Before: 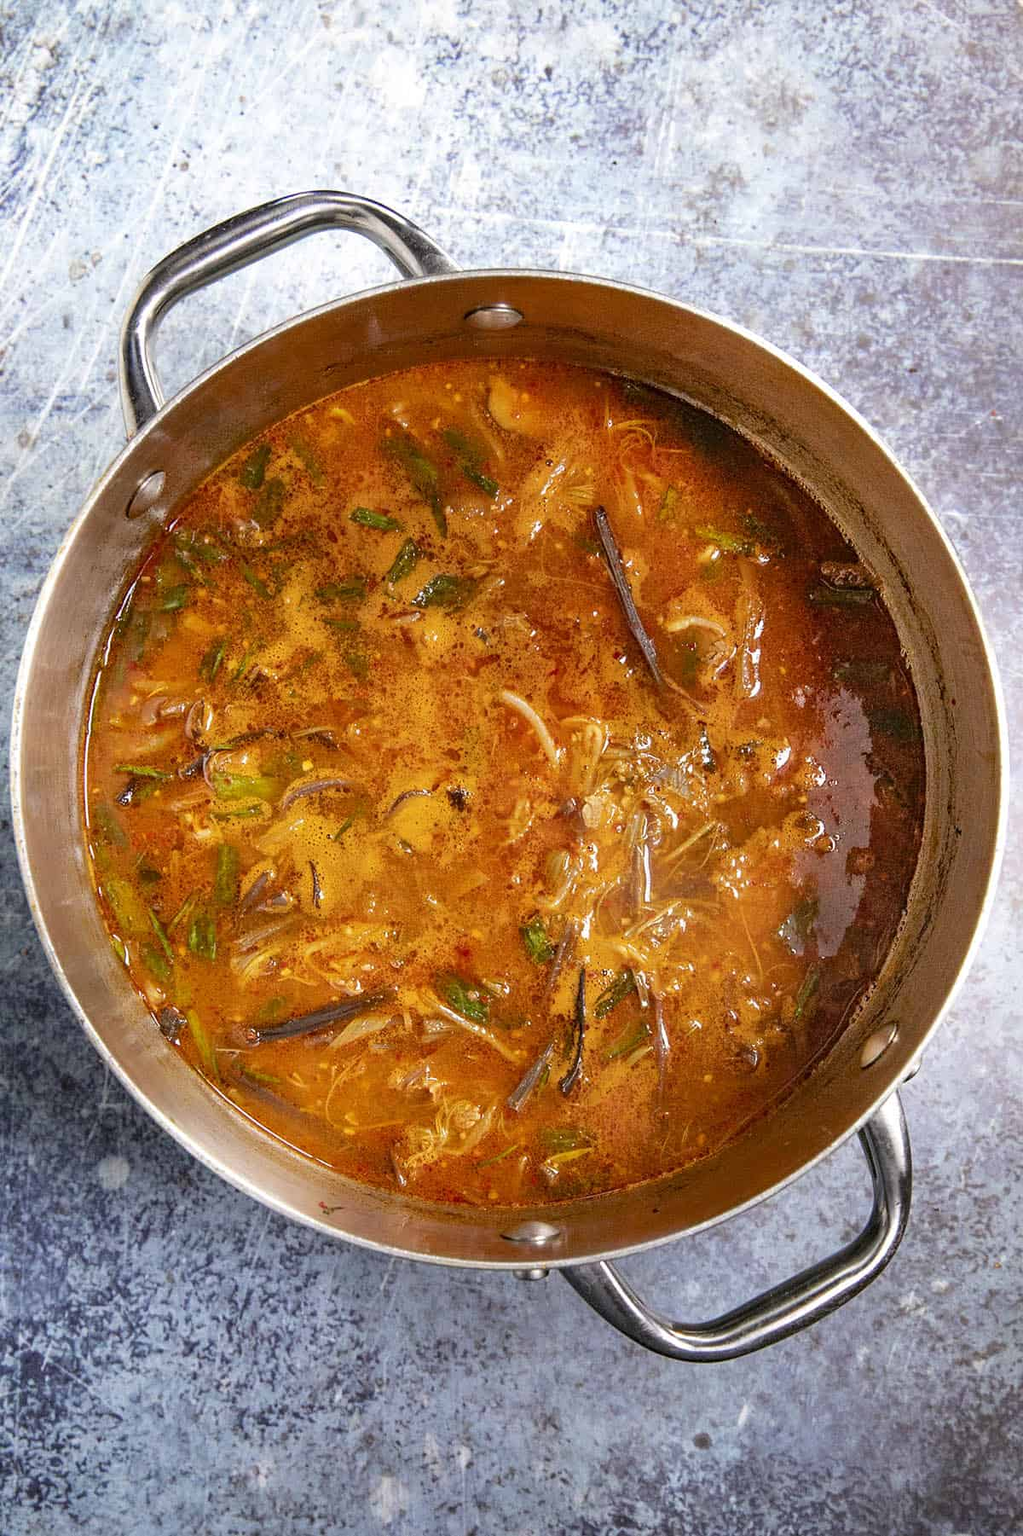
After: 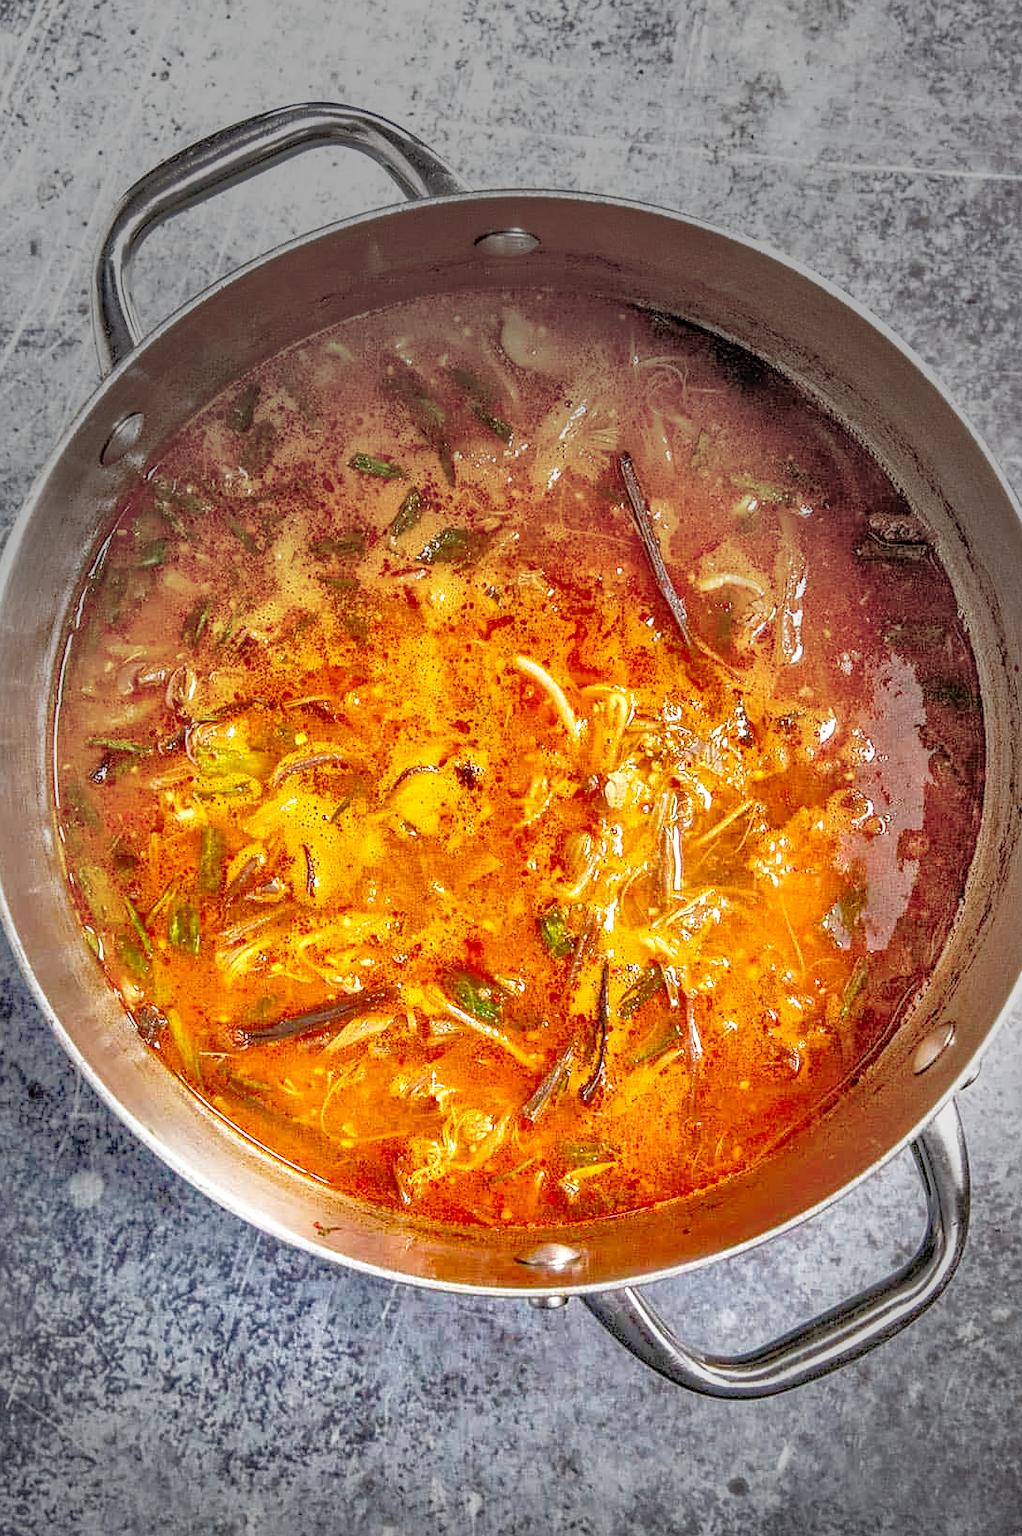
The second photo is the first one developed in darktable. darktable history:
local contrast: highlights 61%, detail 143%, midtone range 0.426
shadows and highlights: shadows 39.73, highlights -59.67
sharpen: radius 1.566, amount 0.357, threshold 1.522
vignetting: fall-off start 41%, fall-off radius 41.05%, brightness -0.619, saturation -0.674, center (-0.029, 0.238)
tone equalizer: -7 EV 0.152 EV, -6 EV 0.617 EV, -5 EV 1.12 EV, -4 EV 1.31 EV, -3 EV 1.17 EV, -2 EV 0.6 EV, -1 EV 0.148 EV
base curve: curves: ch0 [(0, 0) (0.028, 0.03) (0.121, 0.232) (0.46, 0.748) (0.859, 0.968) (1, 1)], preserve colors none
crop: left 3.527%, top 6.409%, right 6.209%, bottom 3.242%
